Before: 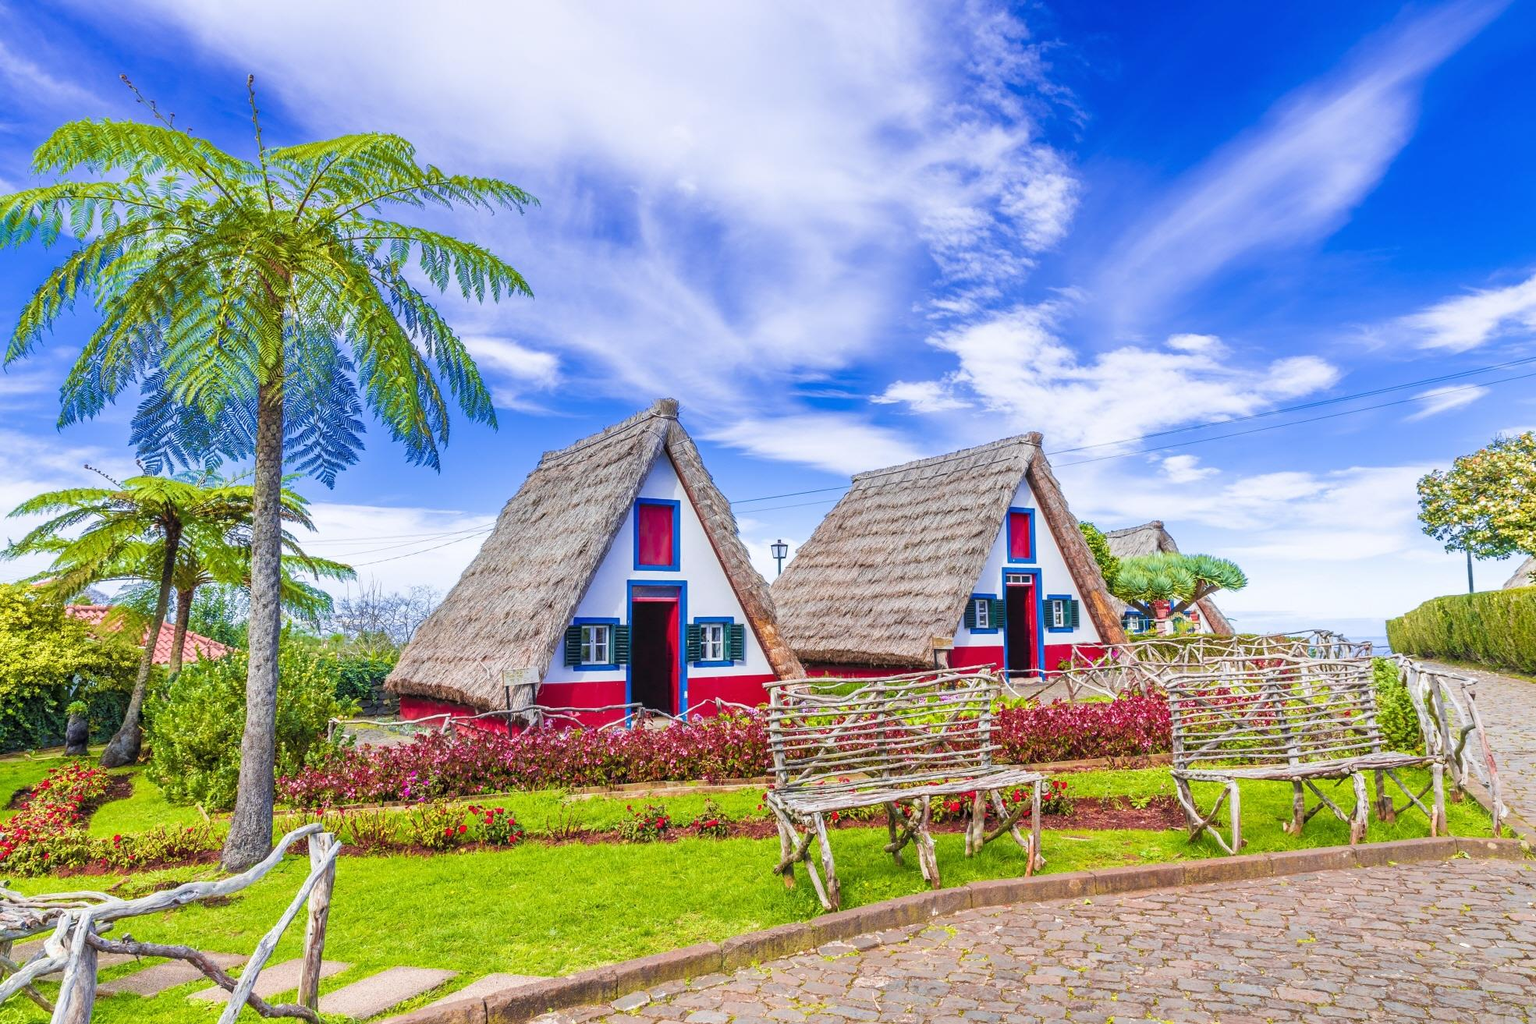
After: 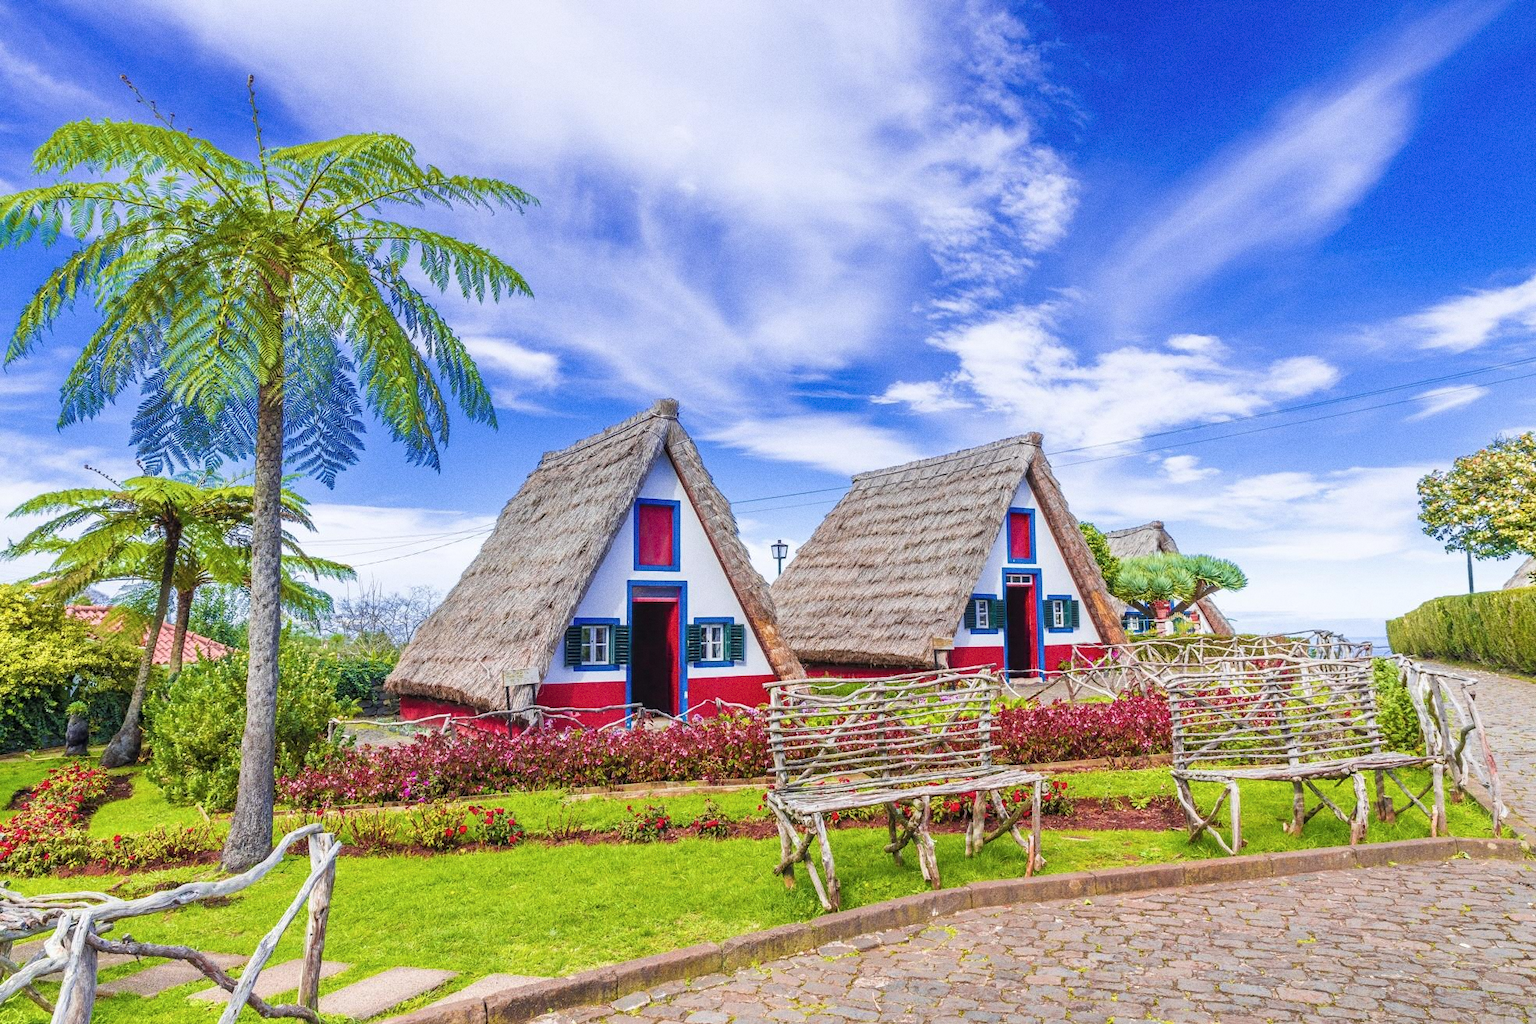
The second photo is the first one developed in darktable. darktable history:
grain: coarseness 3.21 ISO
contrast brightness saturation: saturation -0.05
